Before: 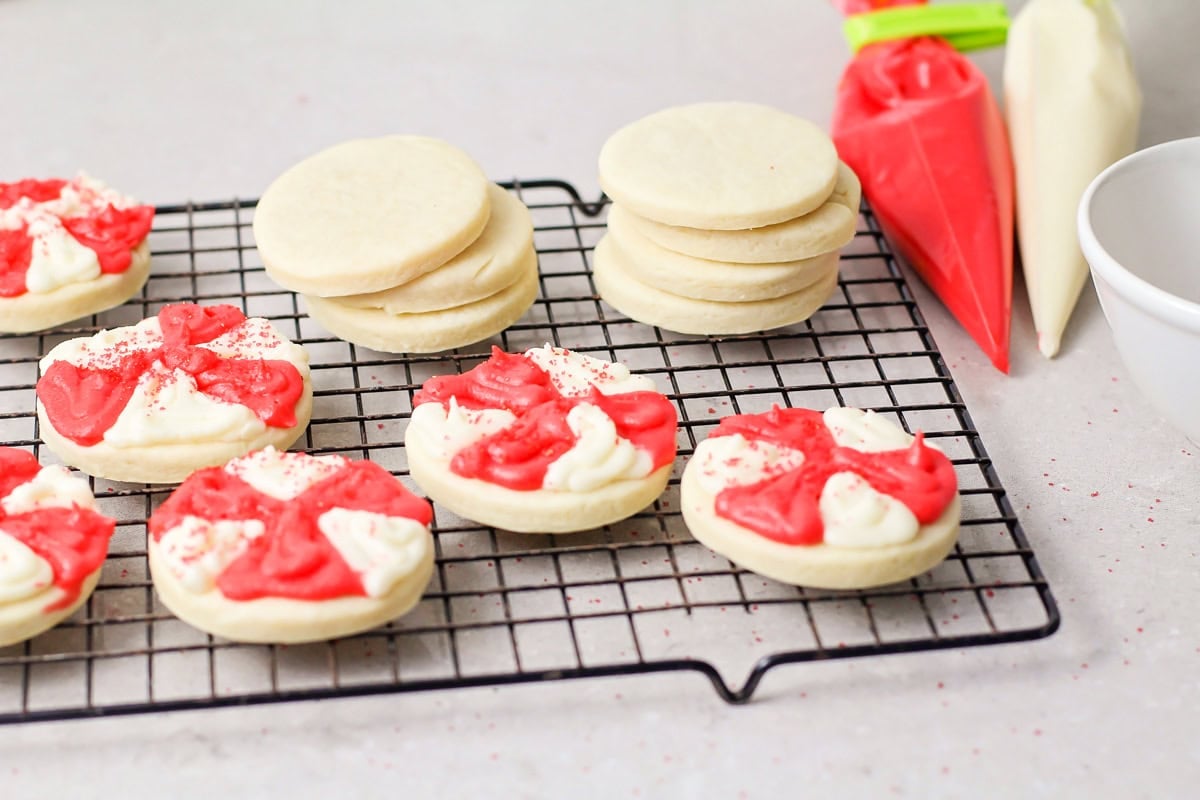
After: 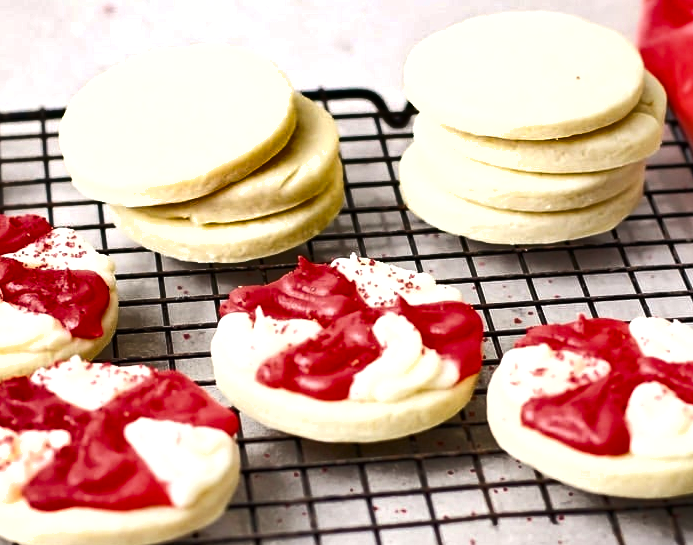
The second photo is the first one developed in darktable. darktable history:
tone equalizer: -8 EV -0.413 EV, -7 EV -0.408 EV, -6 EV -0.316 EV, -5 EV -0.19 EV, -3 EV 0.25 EV, -2 EV 0.356 EV, -1 EV 0.403 EV, +0 EV 0.425 EV
shadows and highlights: white point adjustment 0.12, highlights -71.1, soften with gaussian
crop: left 16.188%, top 11.368%, right 26.02%, bottom 20.438%
color balance rgb: perceptual saturation grading › global saturation 25.165%
contrast brightness saturation: contrast 0.063, brightness -0.008, saturation -0.232
